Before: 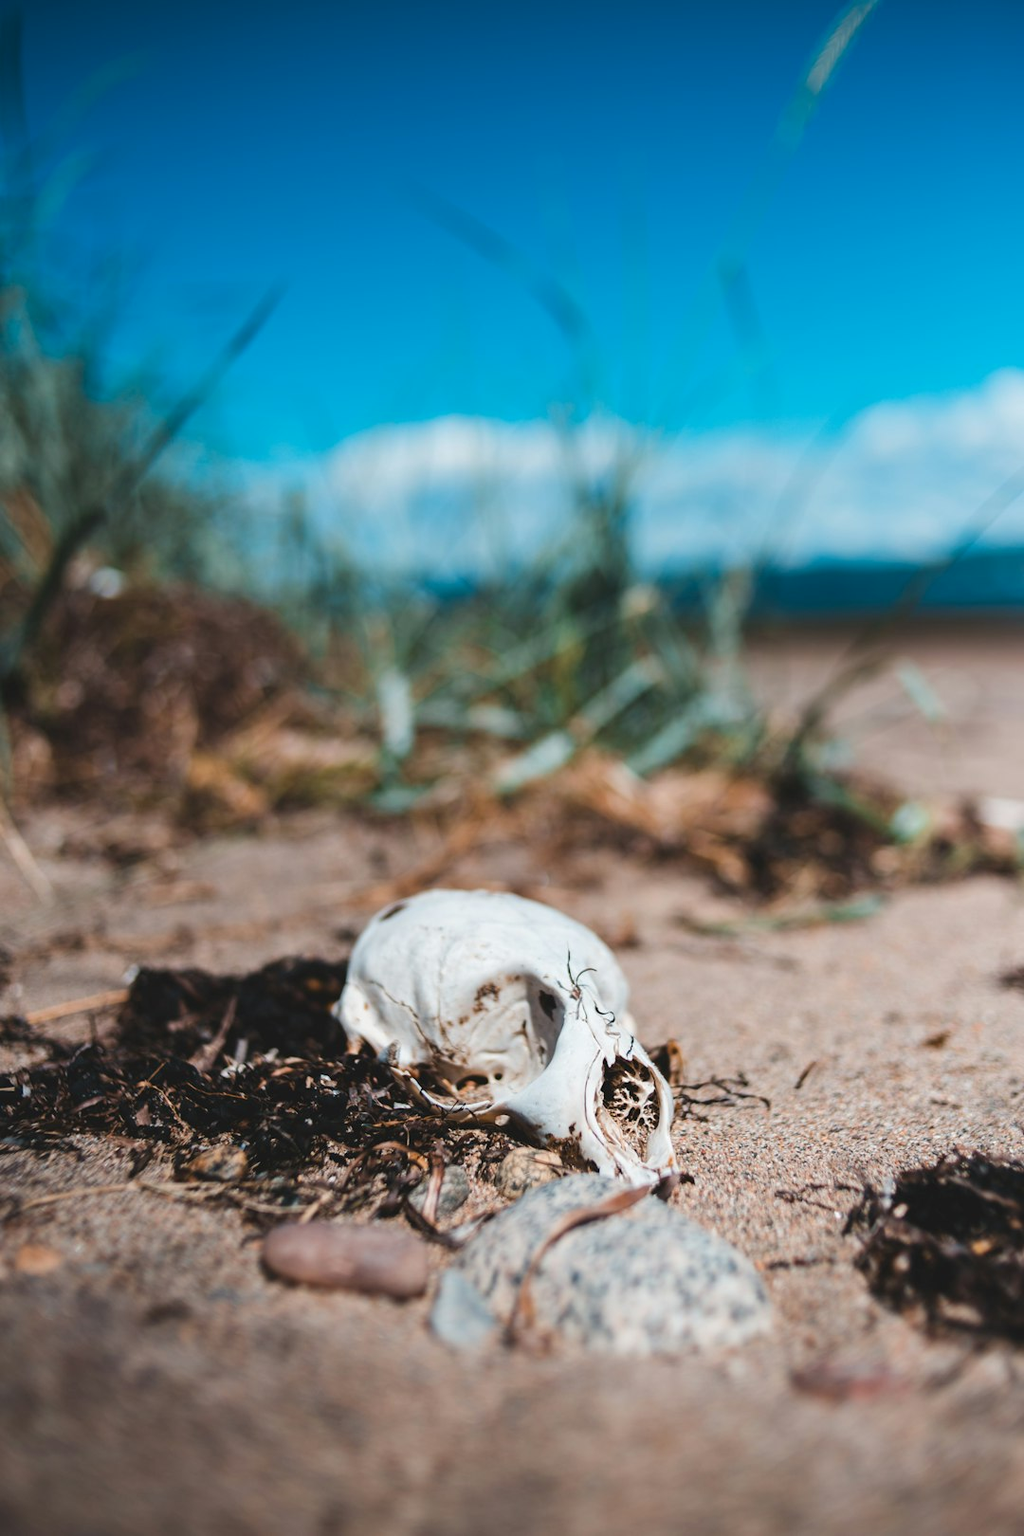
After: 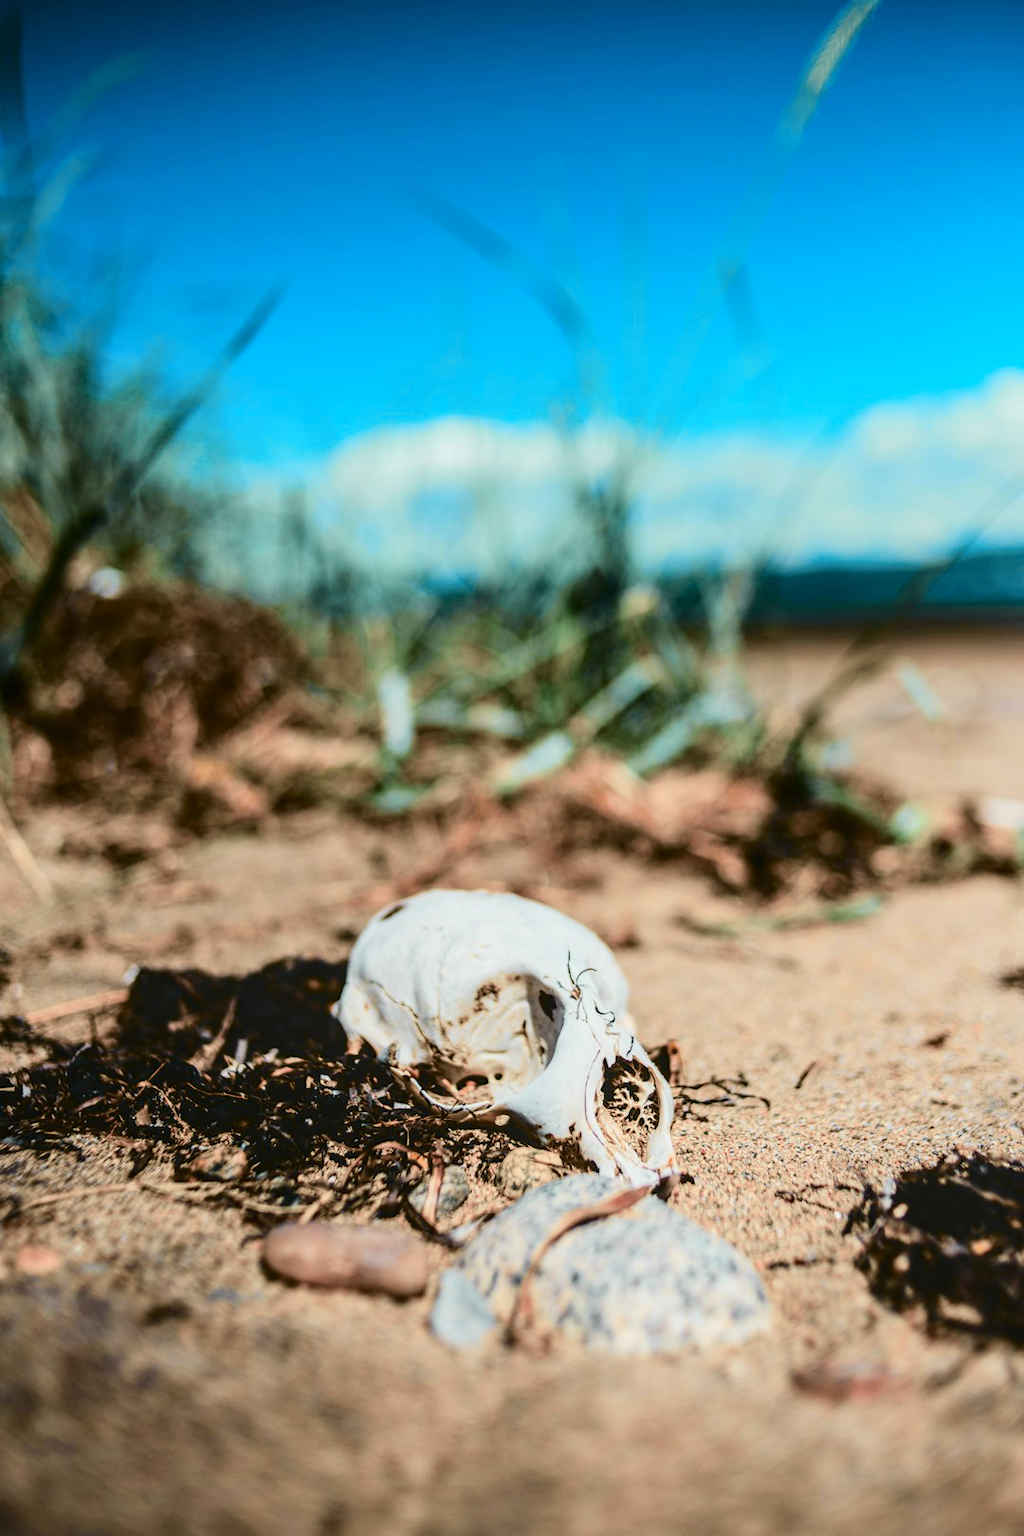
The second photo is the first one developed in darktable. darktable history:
tone curve: curves: ch0 [(0, 0.006) (0.184, 0.117) (0.405, 0.46) (0.456, 0.528) (0.634, 0.728) (0.877, 0.89) (0.984, 0.935)]; ch1 [(0, 0) (0.443, 0.43) (0.492, 0.489) (0.566, 0.579) (0.595, 0.625) (0.608, 0.667) (0.65, 0.729) (1, 1)]; ch2 [(0, 0) (0.33, 0.301) (0.421, 0.443) (0.447, 0.489) (0.492, 0.498) (0.537, 0.583) (0.586, 0.591) (0.663, 0.686) (1, 1)], color space Lab, independent channels, preserve colors none
local contrast: on, module defaults
